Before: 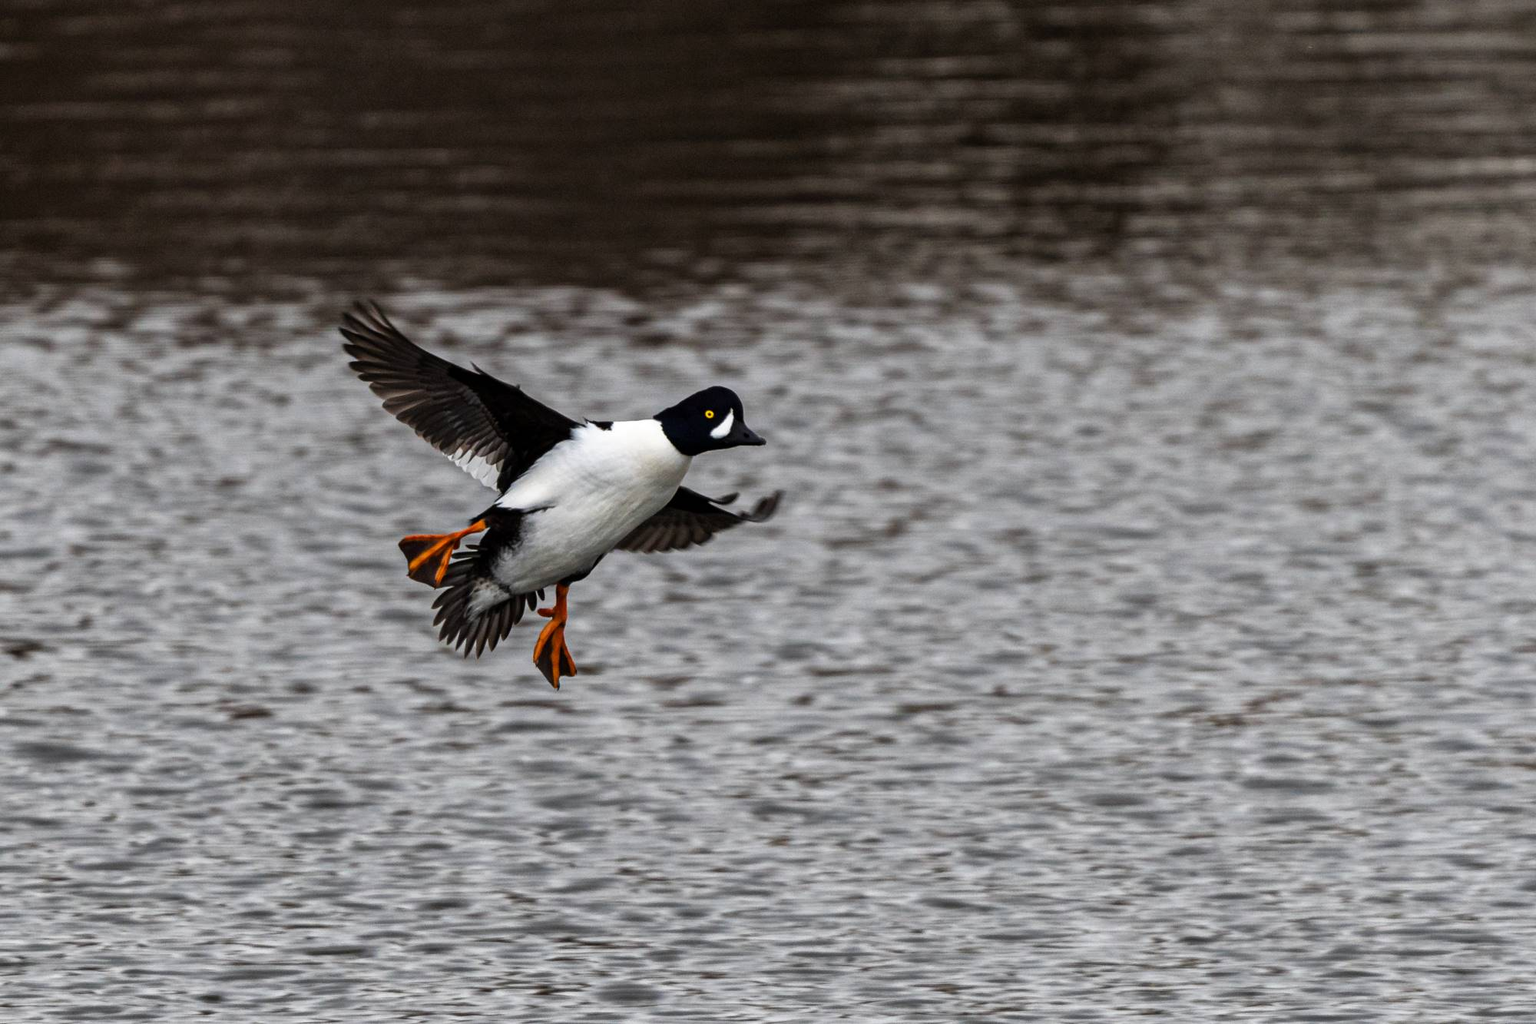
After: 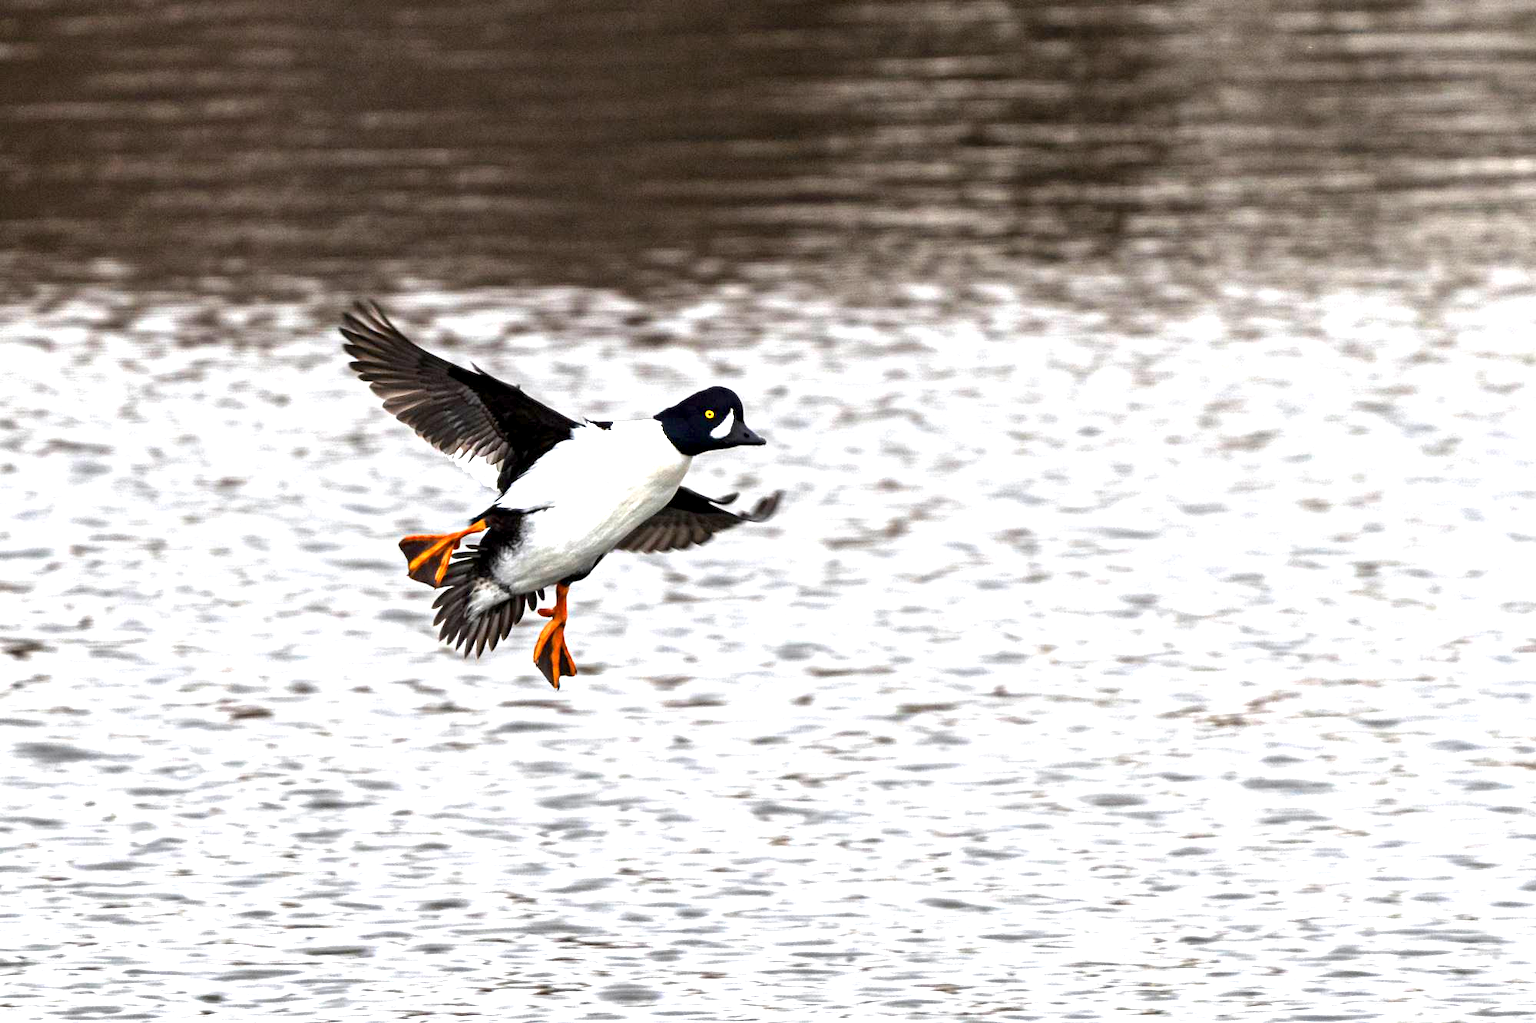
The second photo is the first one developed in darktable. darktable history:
exposure: black level correction 0.001, exposure 1.803 EV, compensate highlight preservation false
